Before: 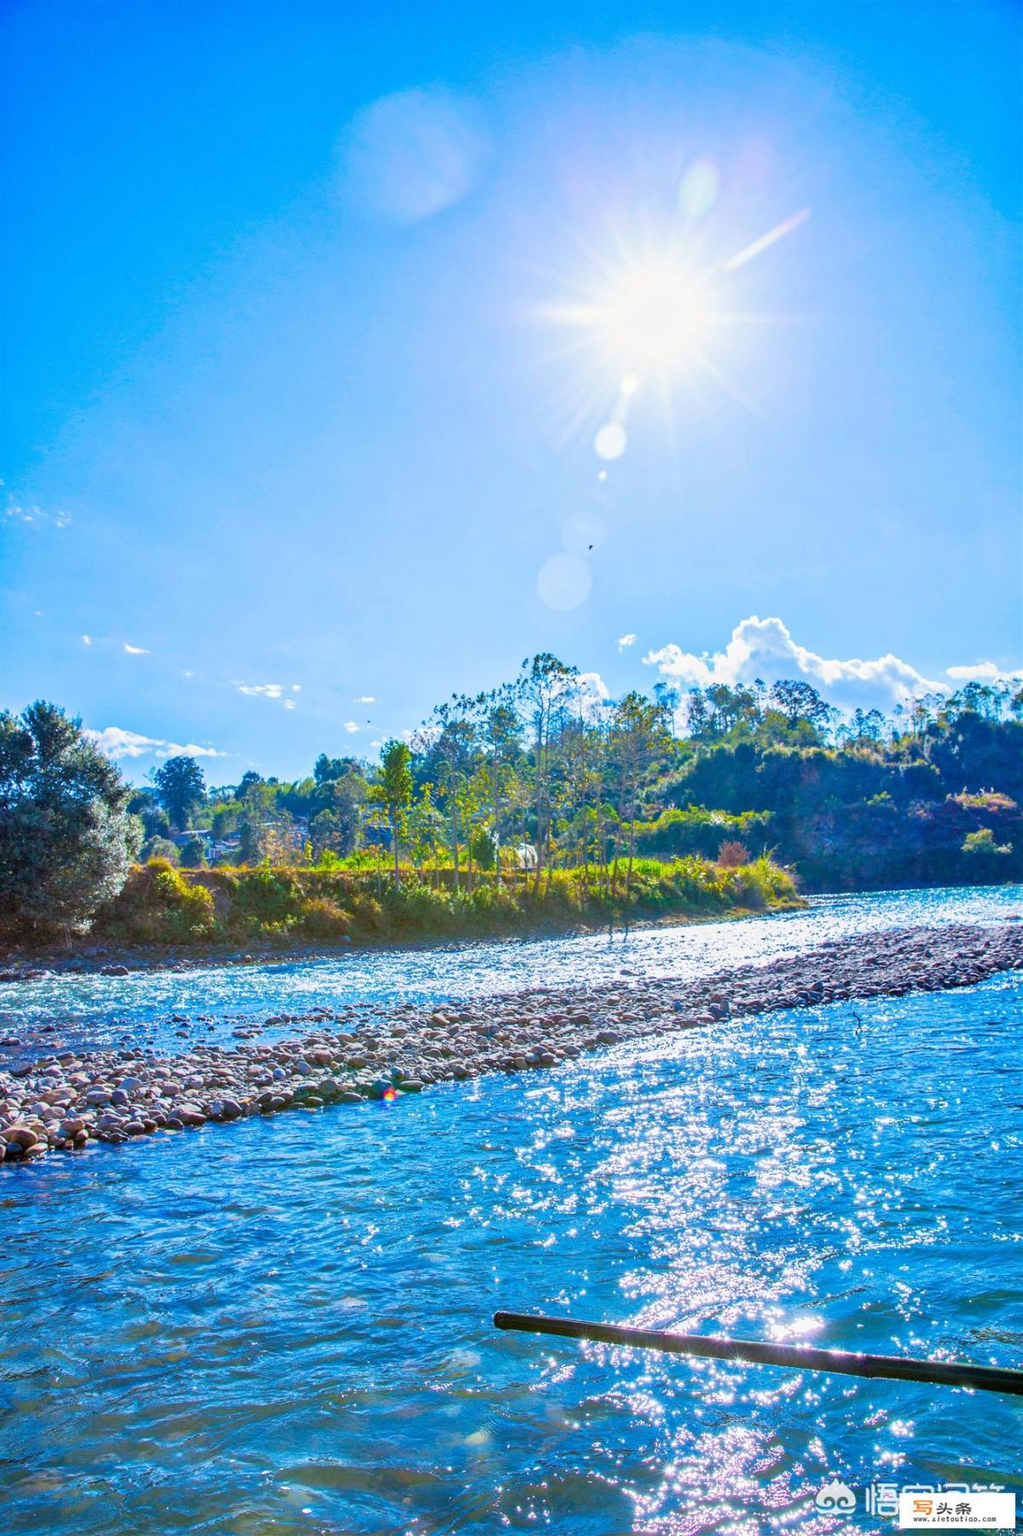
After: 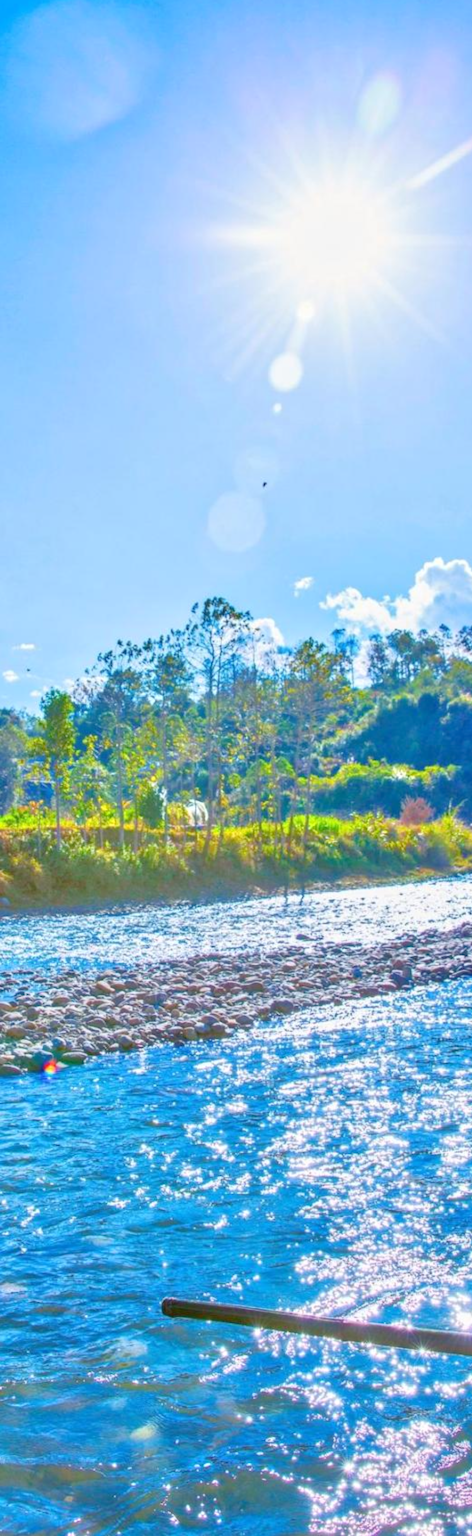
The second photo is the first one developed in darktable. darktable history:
crop: left 33.452%, top 6.025%, right 23.155%
lowpass: radius 0.5, unbound 0
tone equalizer: -7 EV 0.15 EV, -6 EV 0.6 EV, -5 EV 1.15 EV, -4 EV 1.33 EV, -3 EV 1.15 EV, -2 EV 0.6 EV, -1 EV 0.15 EV, mask exposure compensation -0.5 EV
